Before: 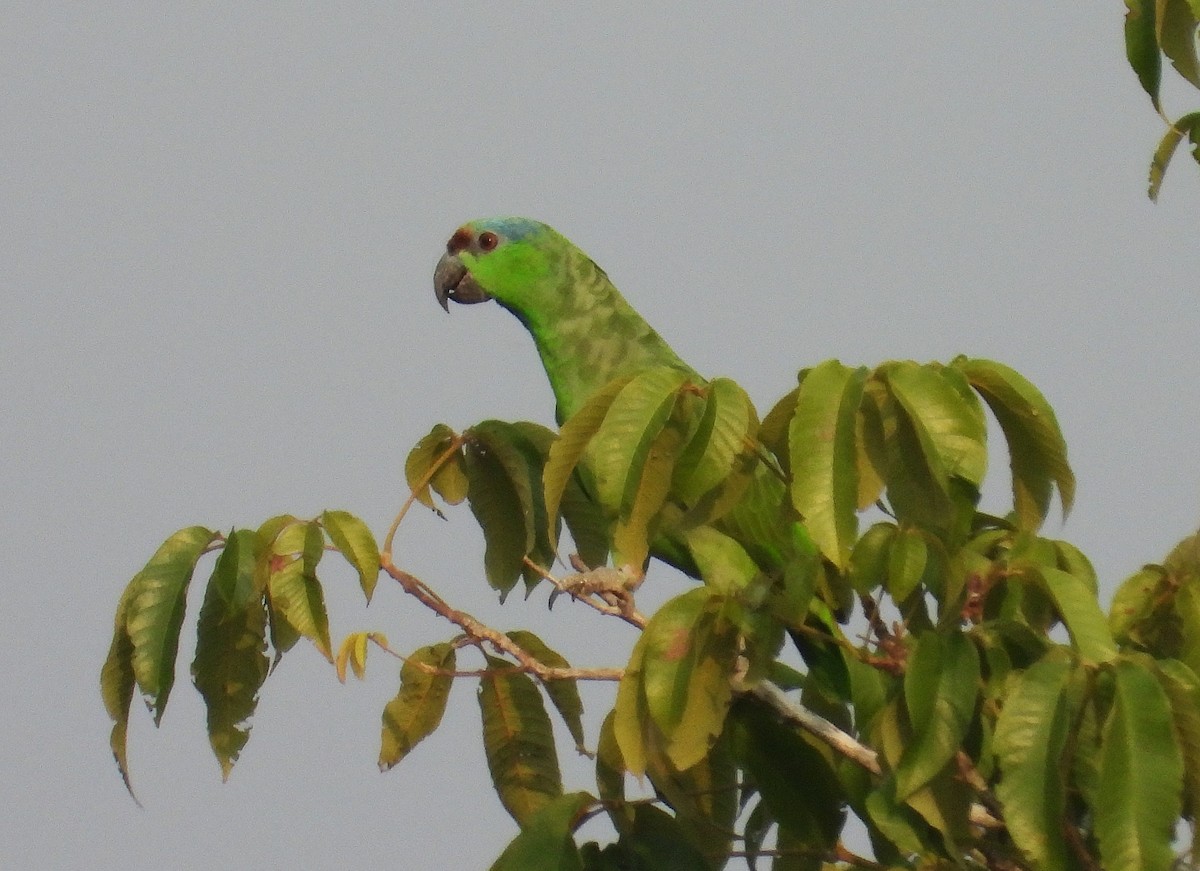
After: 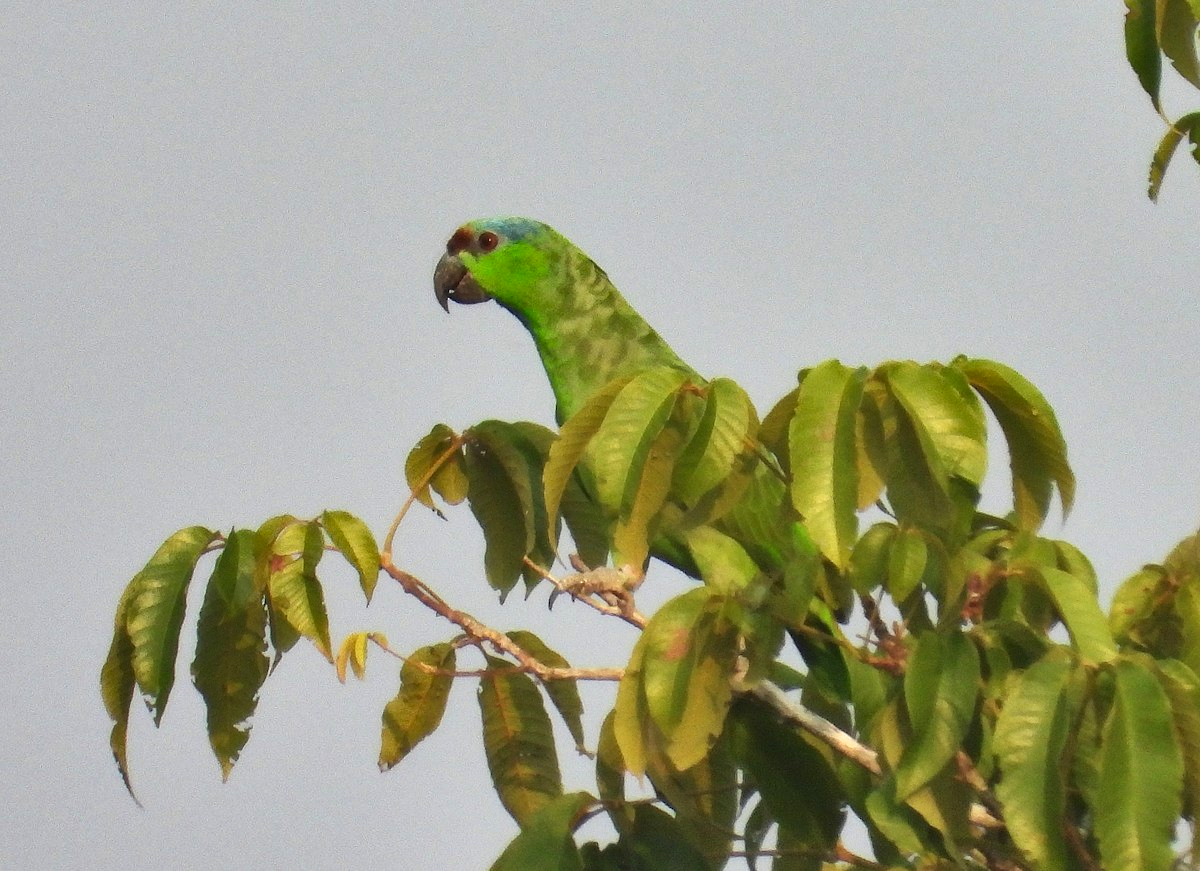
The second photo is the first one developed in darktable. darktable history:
exposure: black level correction 0, exposure 0.7 EV, compensate exposure bias true, compensate highlight preservation false
shadows and highlights: shadows 60, soften with gaussian
